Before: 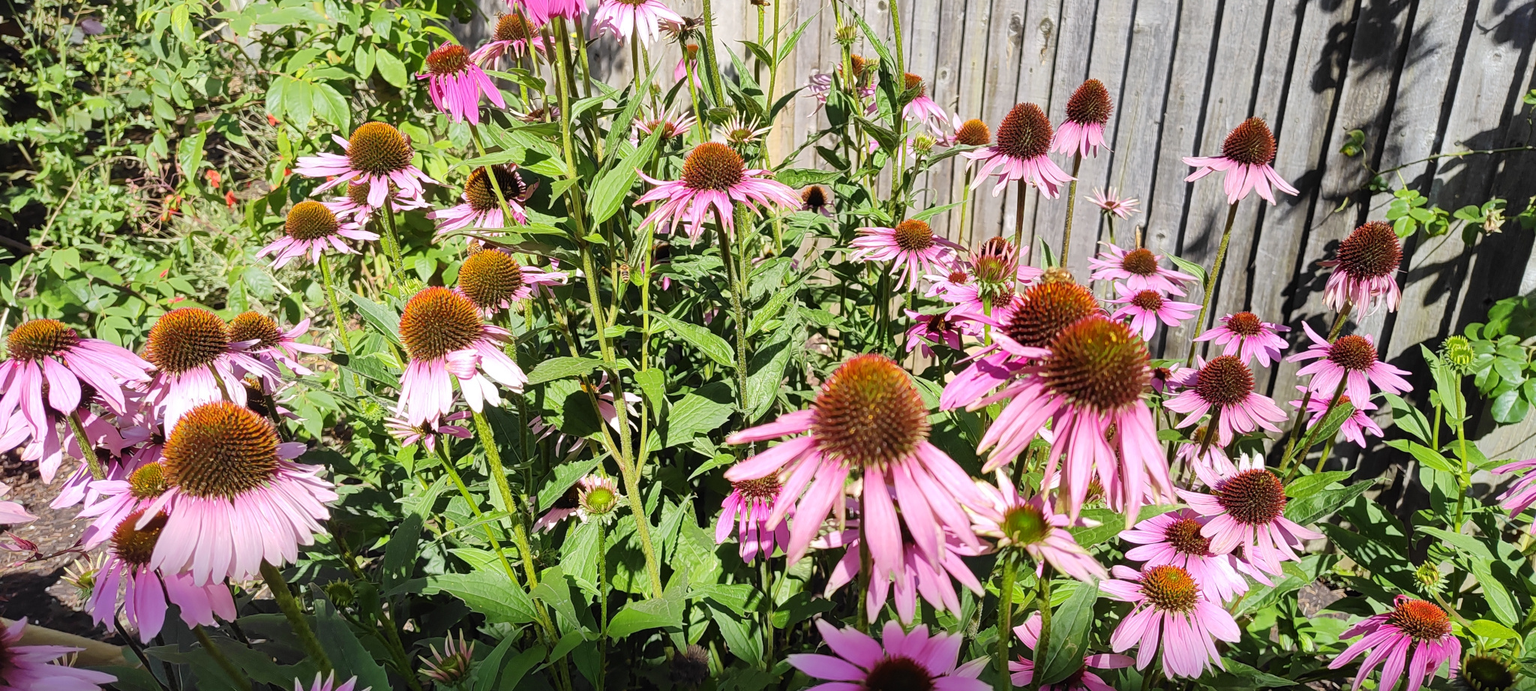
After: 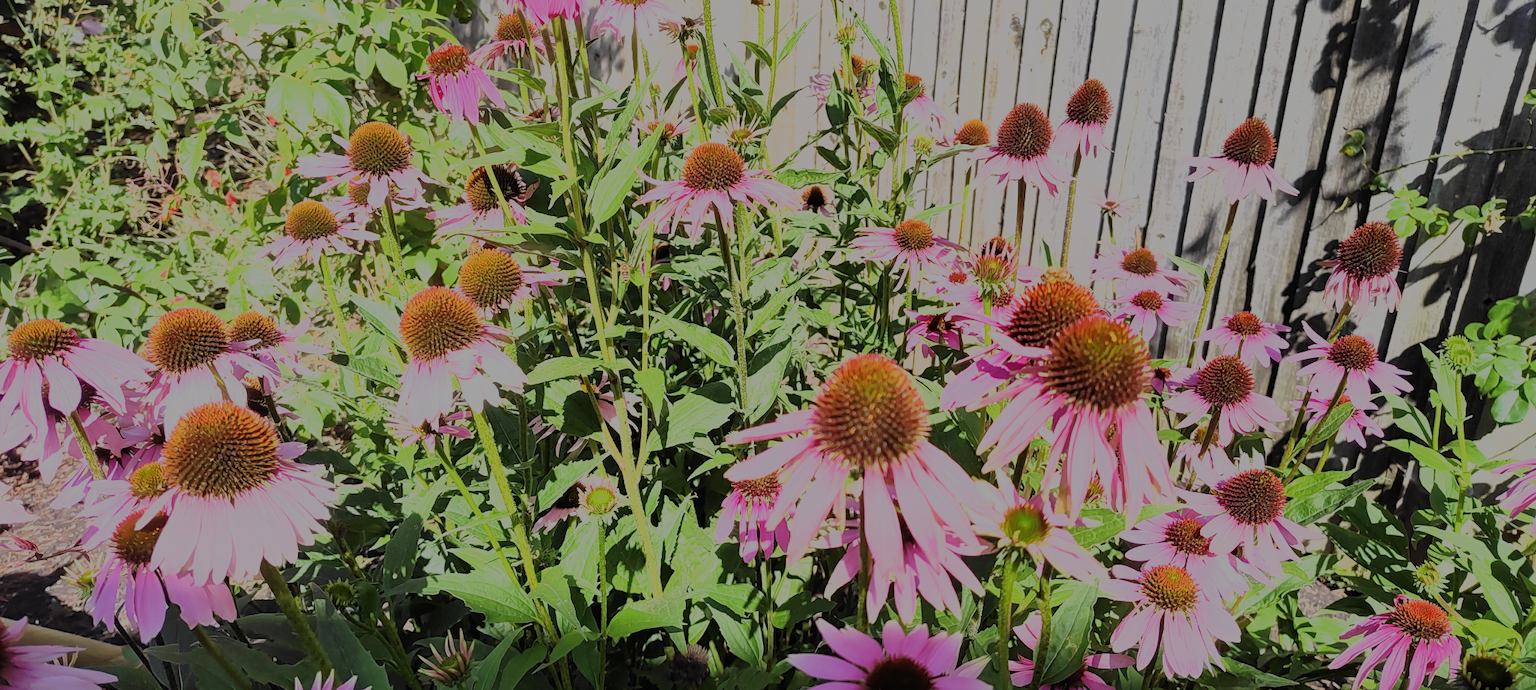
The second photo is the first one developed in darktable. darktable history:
filmic rgb: black relative exposure -13.1 EV, white relative exposure 4.02 EV, target white luminance 85.1%, hardness 6.29, latitude 42.65%, contrast 0.861, shadows ↔ highlights balance 9.02%
